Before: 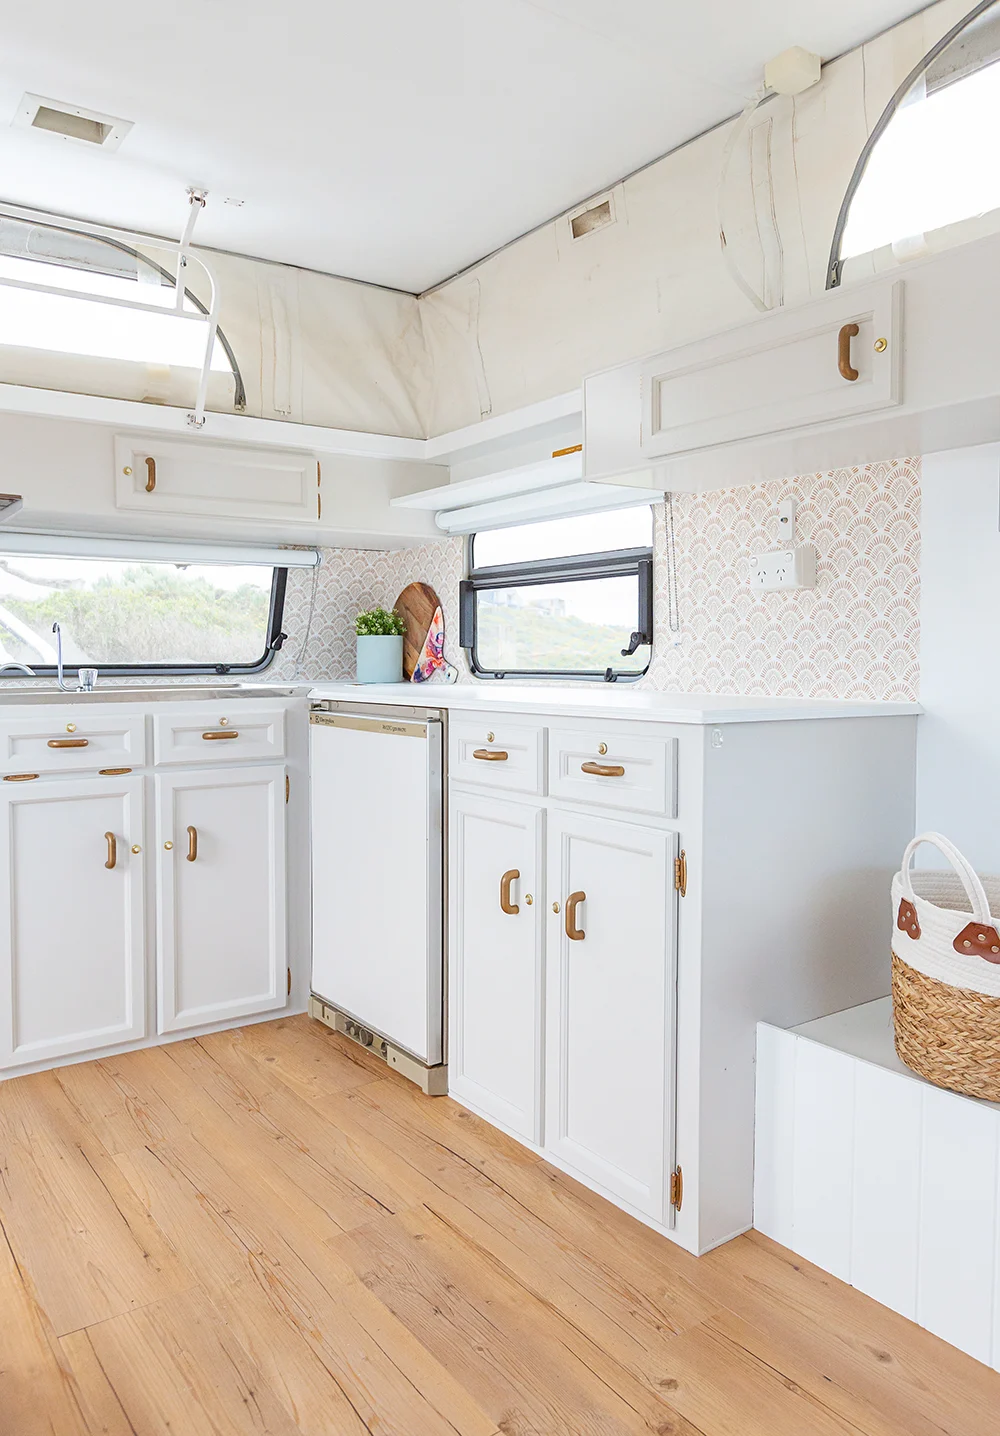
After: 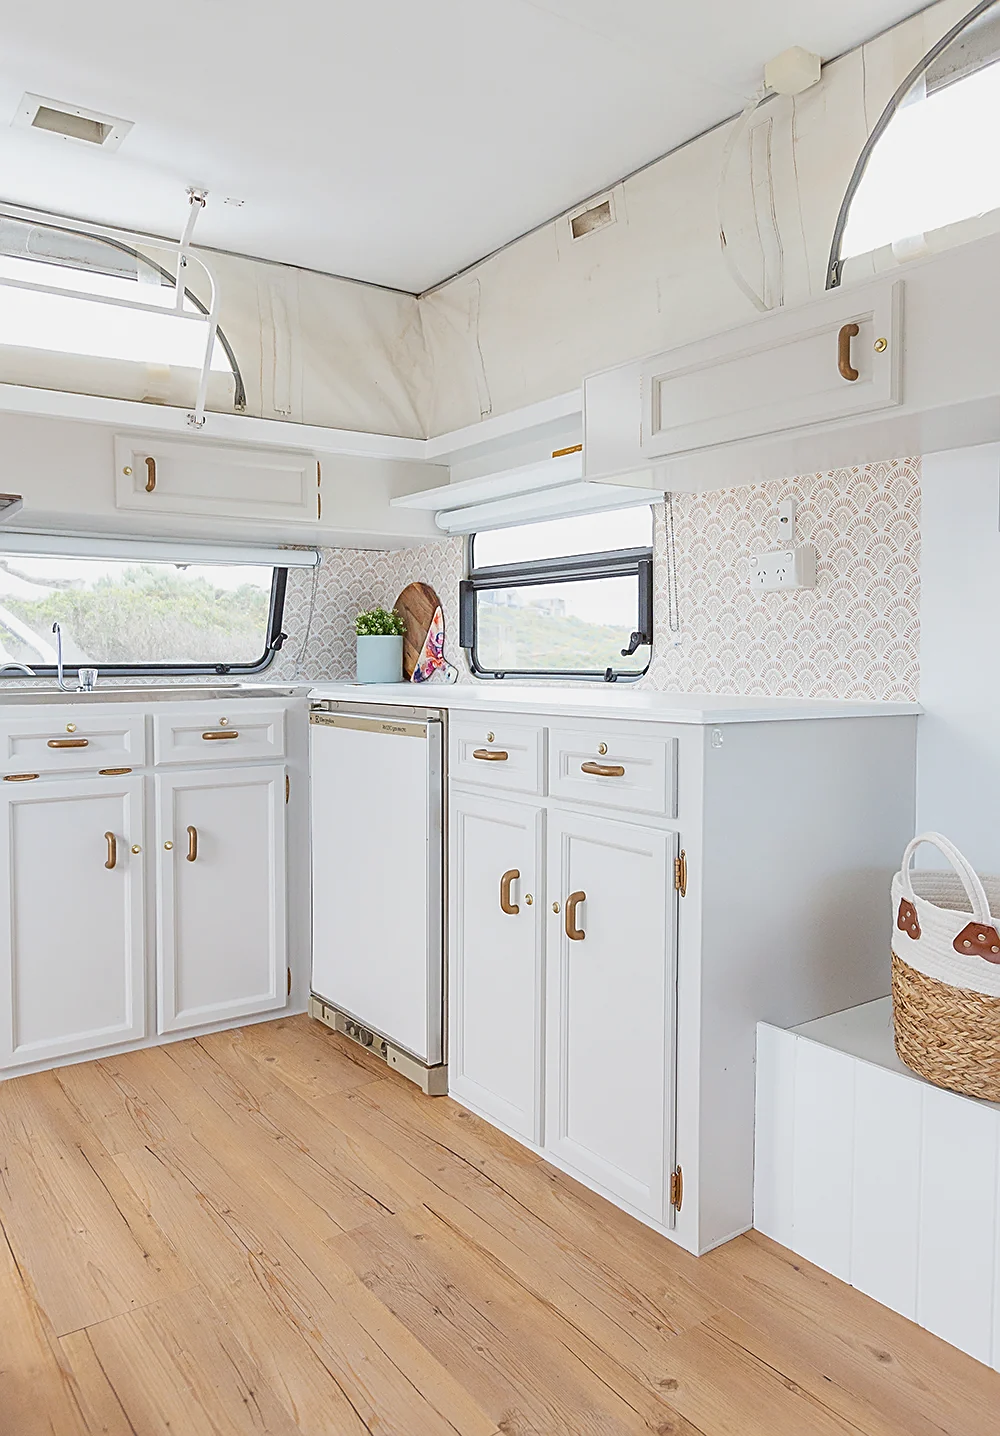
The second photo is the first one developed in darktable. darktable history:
sharpen: on, module defaults
contrast brightness saturation: contrast -0.08, brightness -0.04, saturation -0.11
